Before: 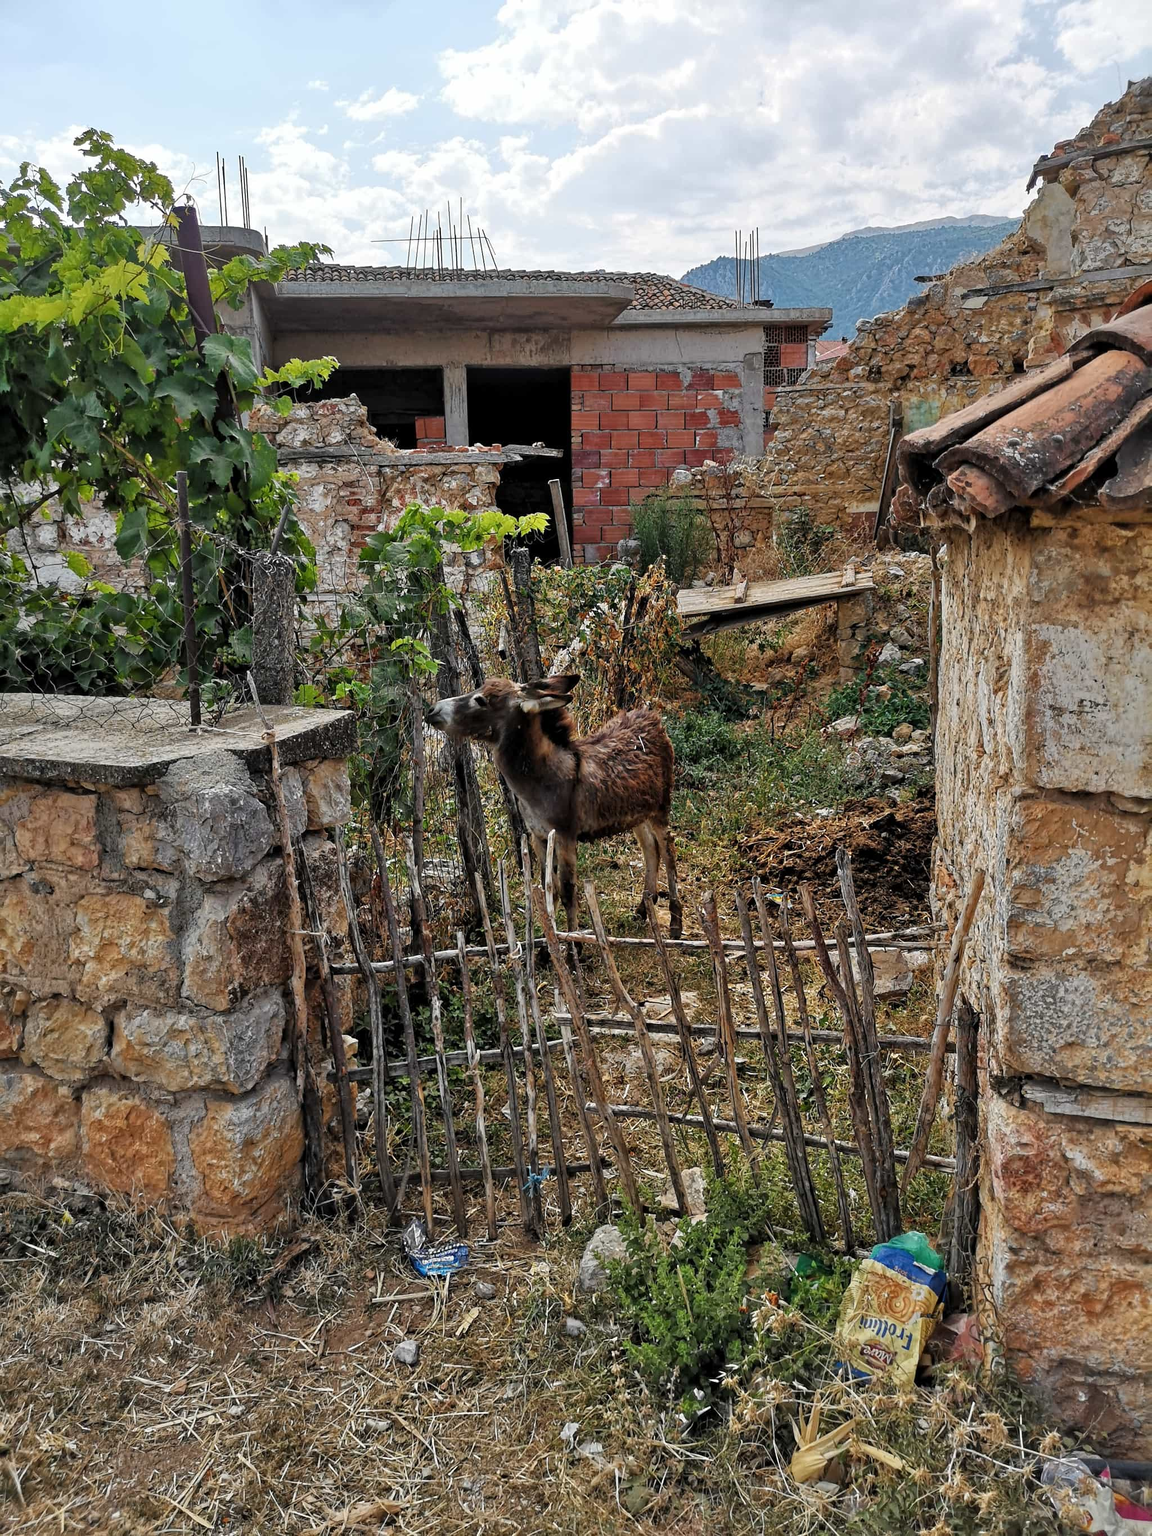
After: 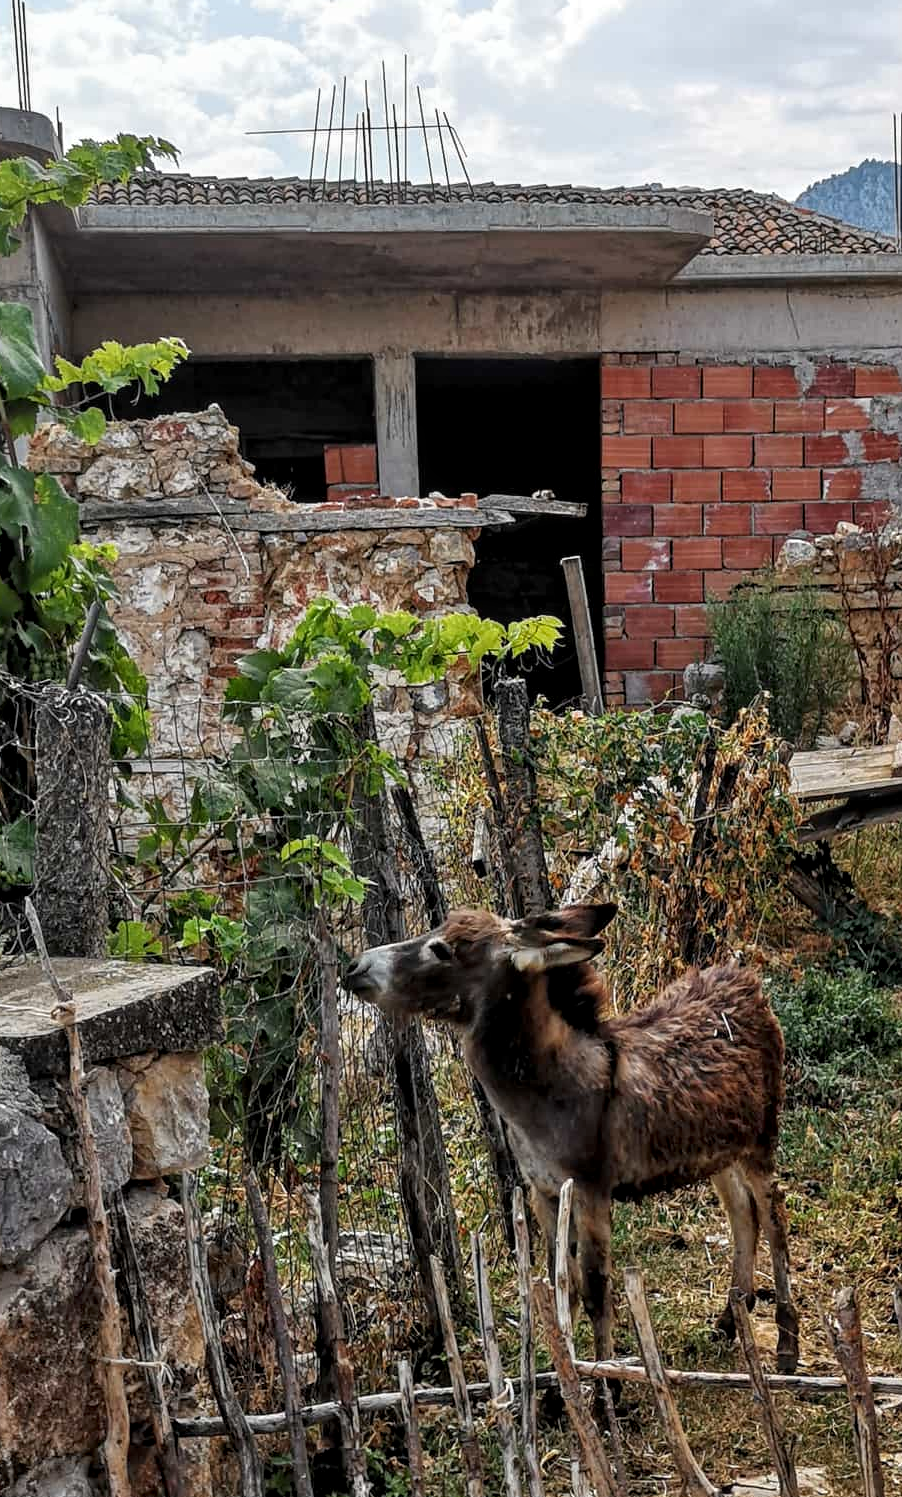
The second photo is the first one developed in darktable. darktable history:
rgb levels: preserve colors max RGB
crop: left 20.248%, top 10.86%, right 35.675%, bottom 34.321%
local contrast: on, module defaults
